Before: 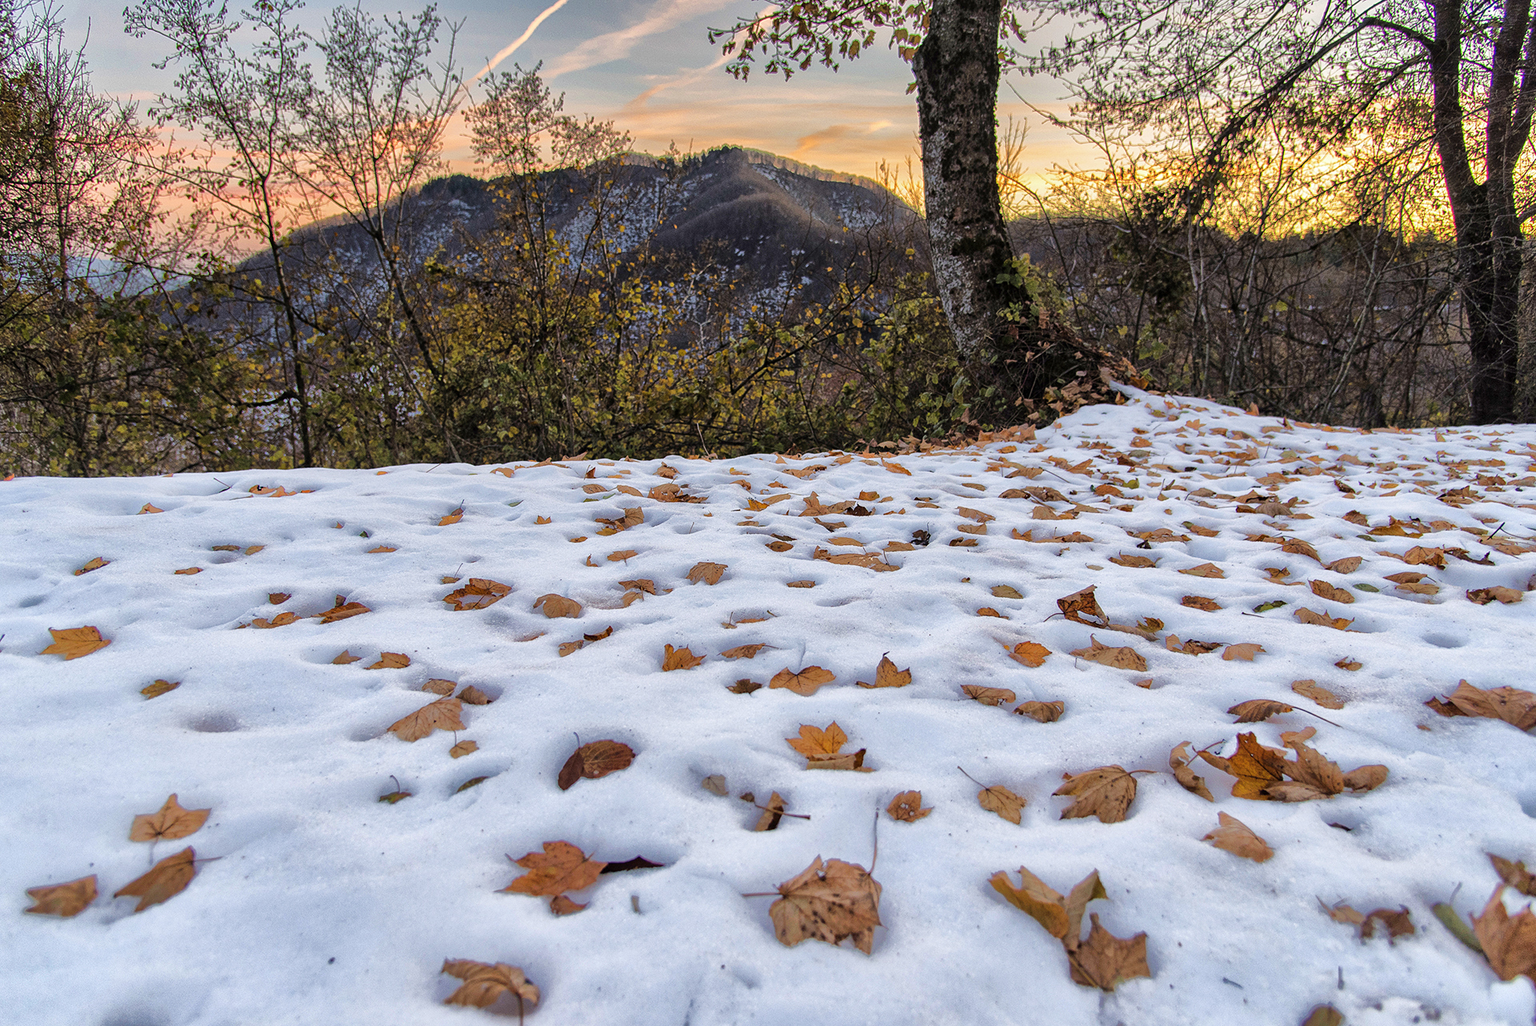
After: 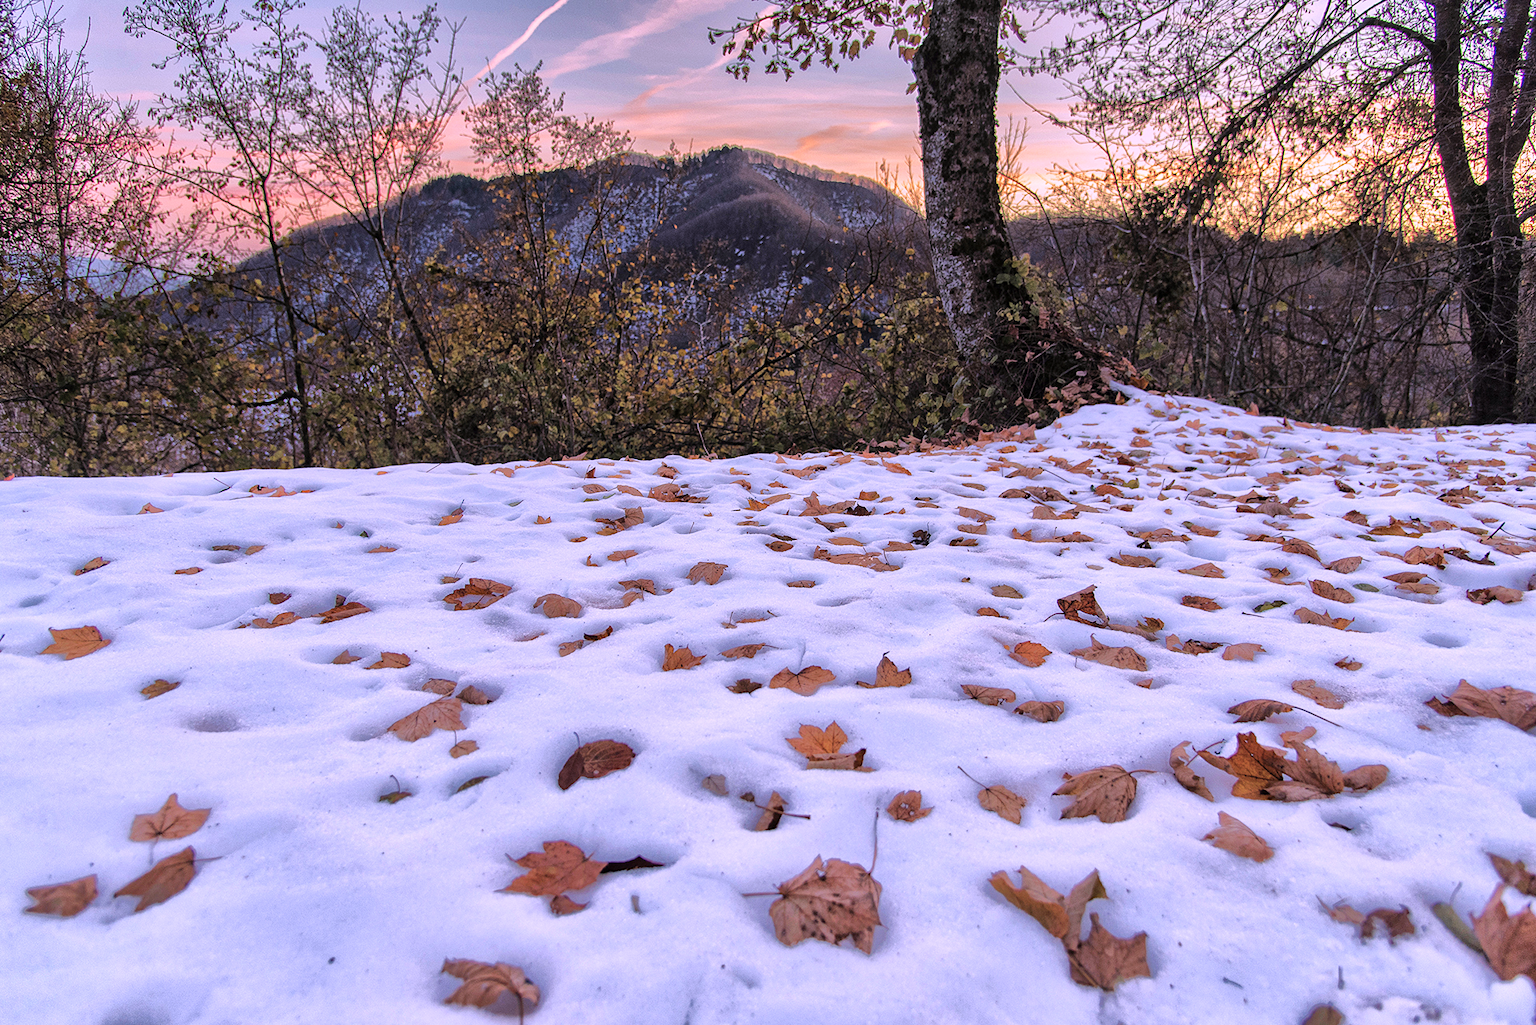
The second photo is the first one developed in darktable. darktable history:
color balance rgb: linear chroma grading › global chroma 1.5%, linear chroma grading › mid-tones -1%, perceptual saturation grading › global saturation -3%, perceptual saturation grading › shadows -2%
color correction: highlights a* 15.03, highlights b* -25.07
